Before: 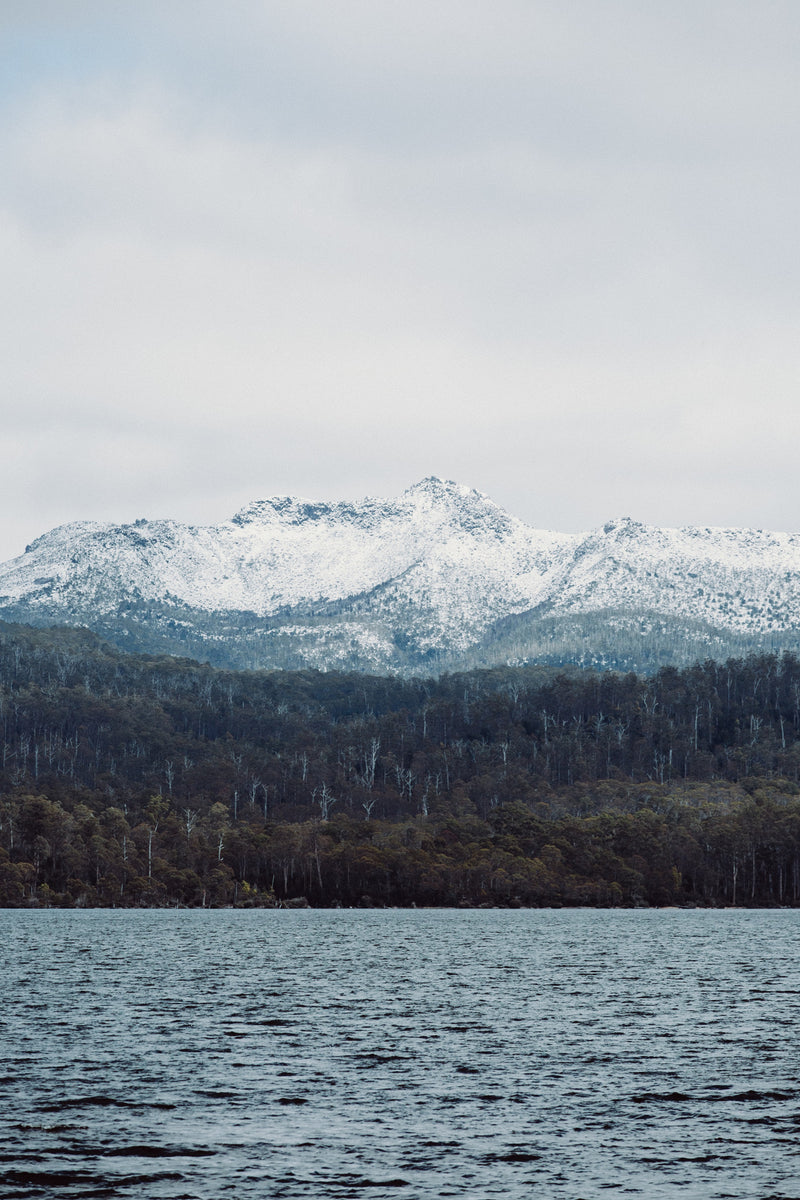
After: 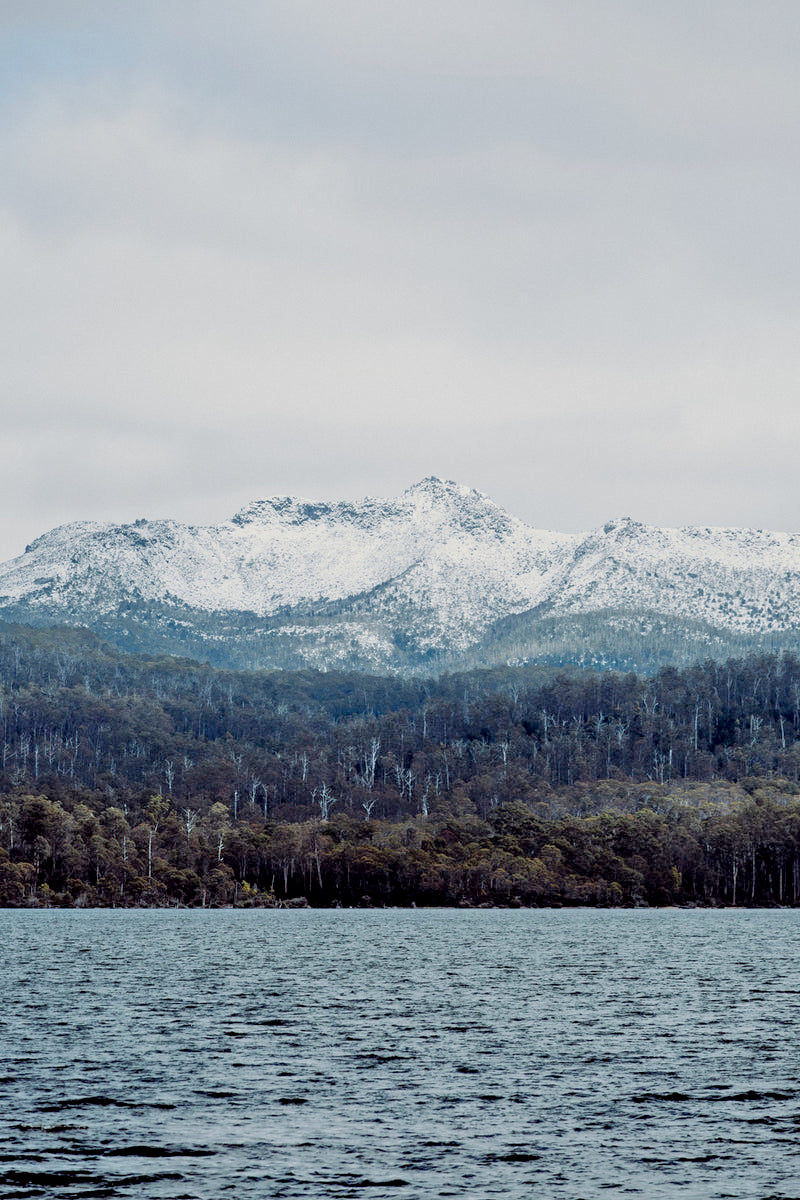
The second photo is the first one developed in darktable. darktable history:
exposure: black level correction 0.009, exposure -0.166 EV, compensate exposure bias true, compensate highlight preservation false
tone equalizer: -7 EV 0.153 EV, -6 EV 0.602 EV, -5 EV 1.16 EV, -4 EV 1.36 EV, -3 EV 1.17 EV, -2 EV 0.6 EV, -1 EV 0.166 EV
